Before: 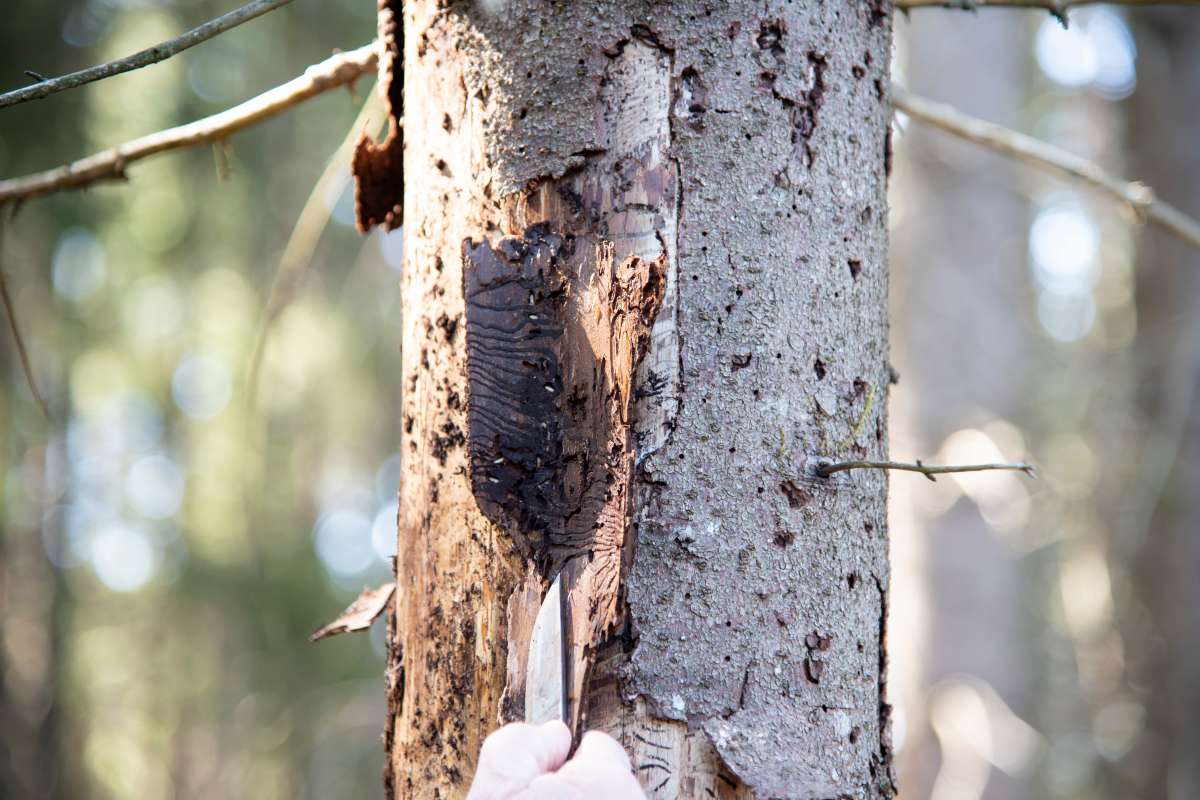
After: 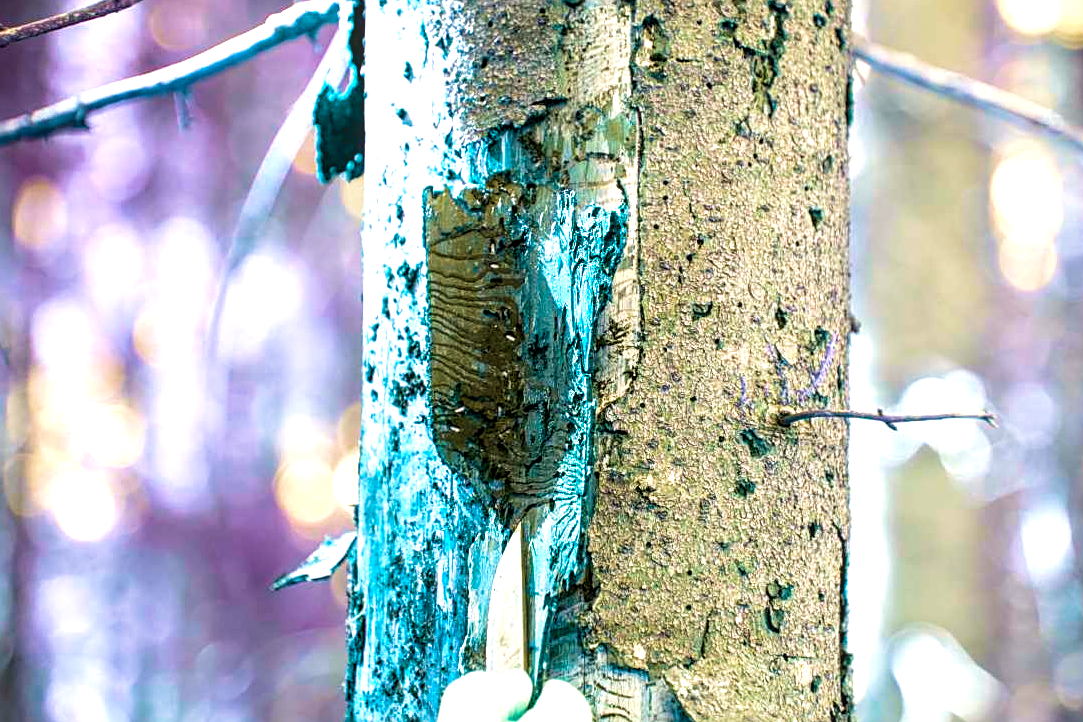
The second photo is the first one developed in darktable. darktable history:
crop: left 3.305%, top 6.436%, right 6.389%, bottom 3.258%
exposure: exposure 0.564 EV, compensate highlight preservation false
local contrast: detail 130%
white balance: red 0.988, blue 1.017
velvia: strength 45%
color balance rgb: hue shift 180°, global vibrance 50%, contrast 0.32%
sharpen: on, module defaults
